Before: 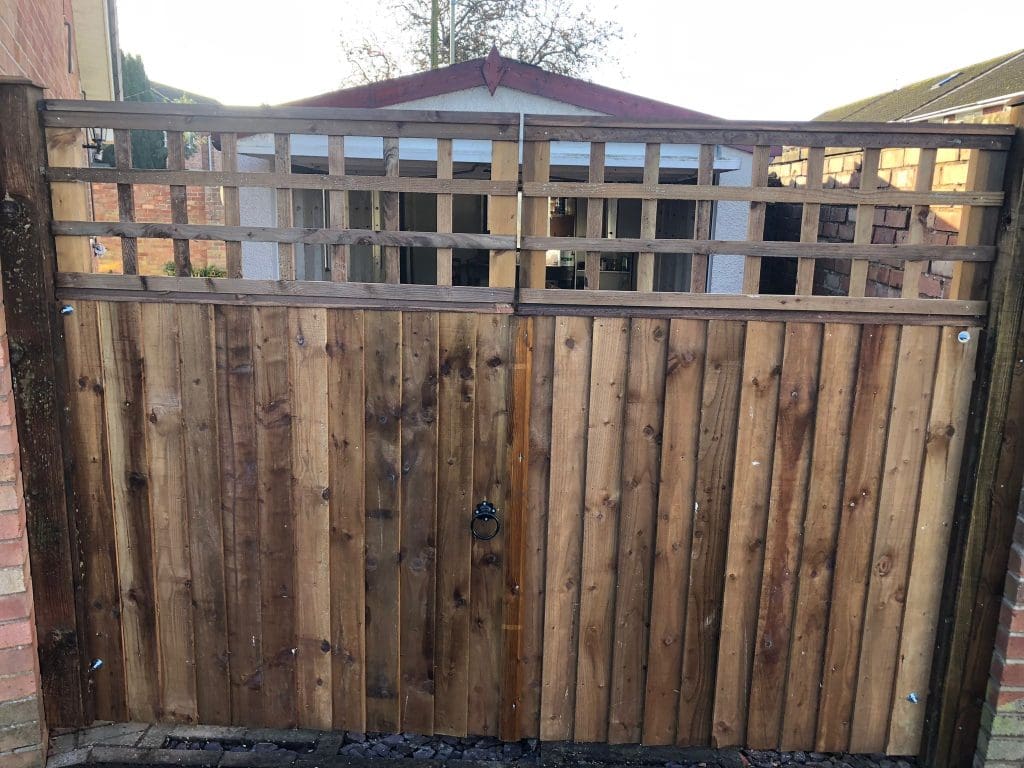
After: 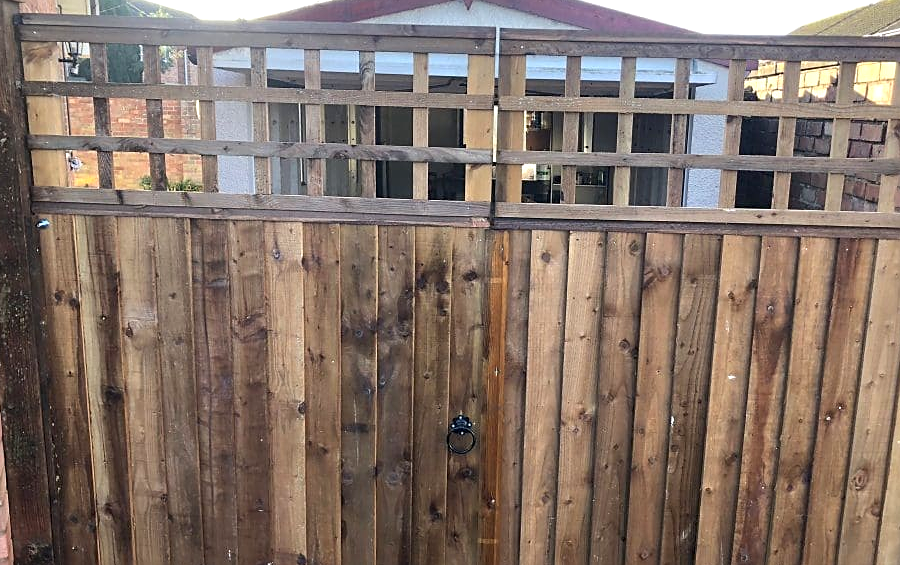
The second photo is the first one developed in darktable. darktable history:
crop and rotate: left 2.425%, top 11.305%, right 9.6%, bottom 15.08%
exposure: exposure 0.4 EV, compensate highlight preservation false
sharpen: radius 1.864, amount 0.398, threshold 1.271
